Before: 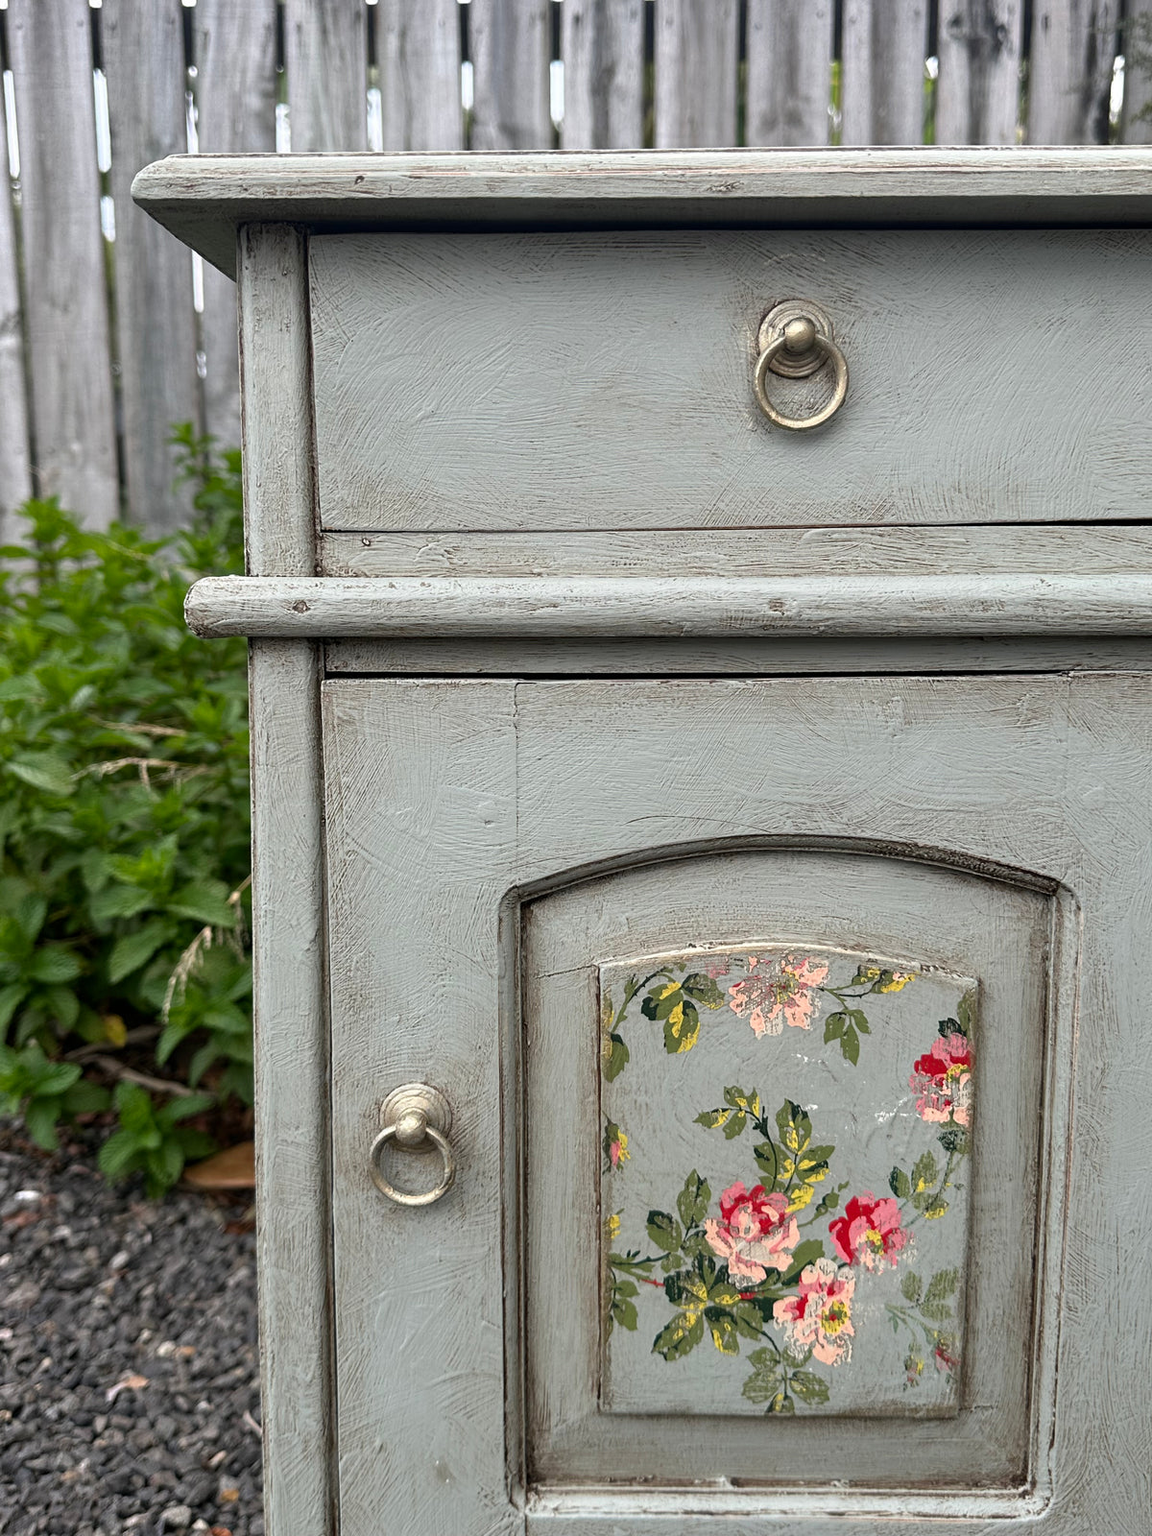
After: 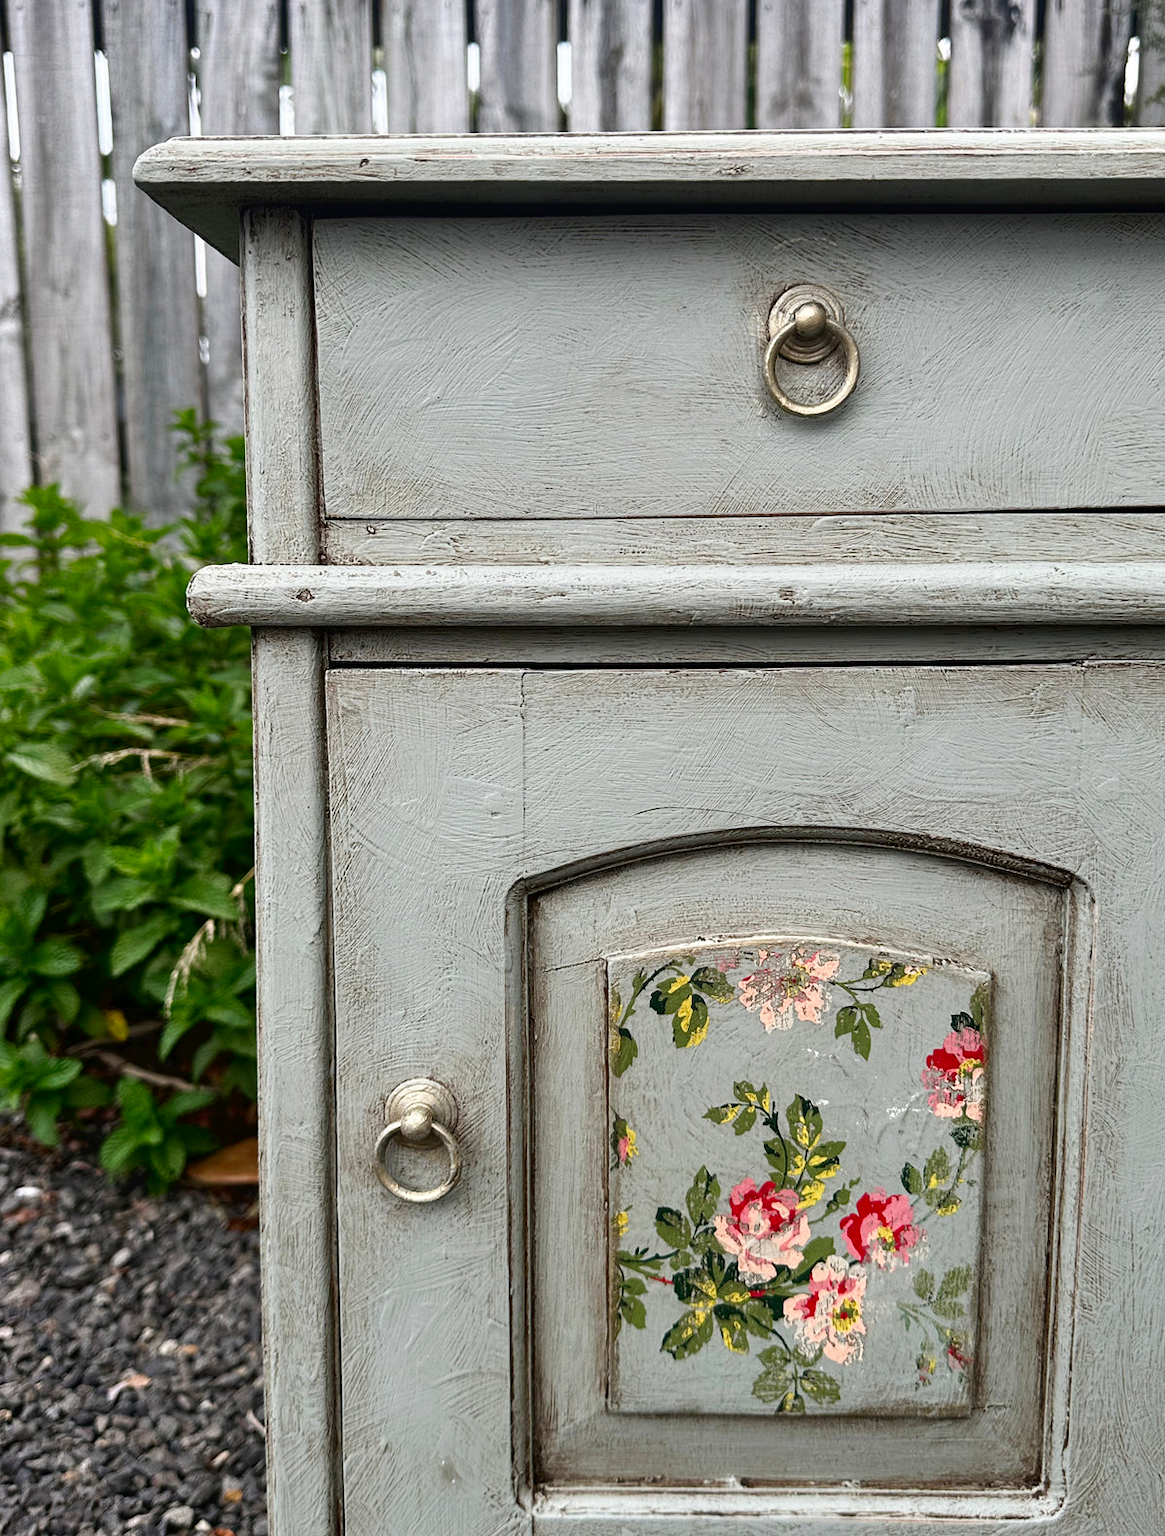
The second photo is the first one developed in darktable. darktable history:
crop: top 1.293%, right 0.085%
tone curve: curves: ch0 [(0, 0) (0.003, 0.019) (0.011, 0.022) (0.025, 0.025) (0.044, 0.04) (0.069, 0.069) (0.1, 0.108) (0.136, 0.152) (0.177, 0.199) (0.224, 0.26) (0.277, 0.321) (0.335, 0.392) (0.399, 0.472) (0.468, 0.547) (0.543, 0.624) (0.623, 0.713) (0.709, 0.786) (0.801, 0.865) (0.898, 0.939) (1, 1)], preserve colors none
shadows and highlights: shadows 37.85, highlights -27.31, soften with gaussian
contrast brightness saturation: contrast 0.069, brightness -0.128, saturation 0.054
